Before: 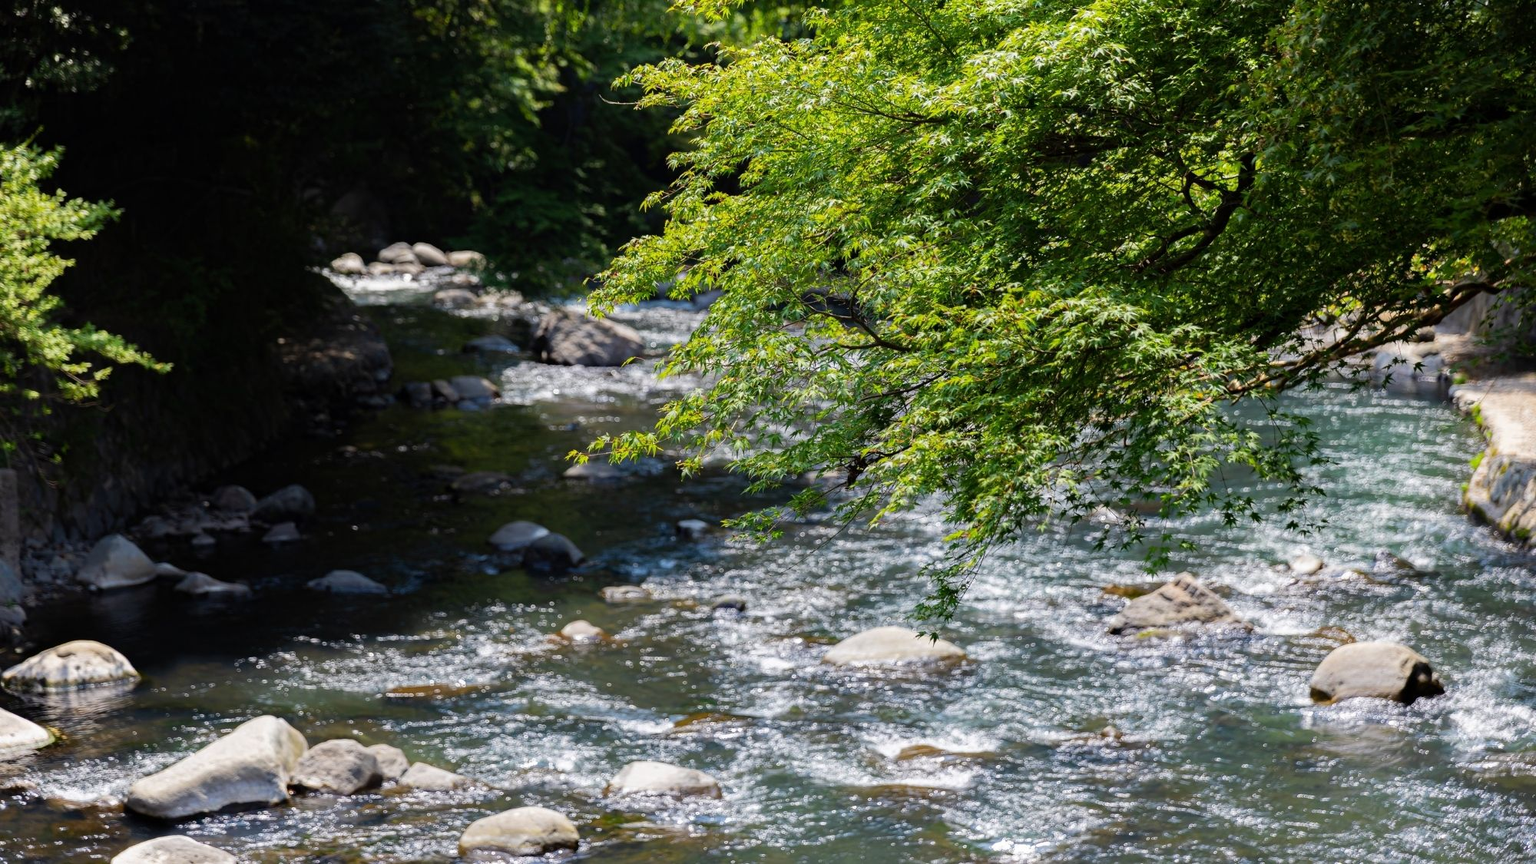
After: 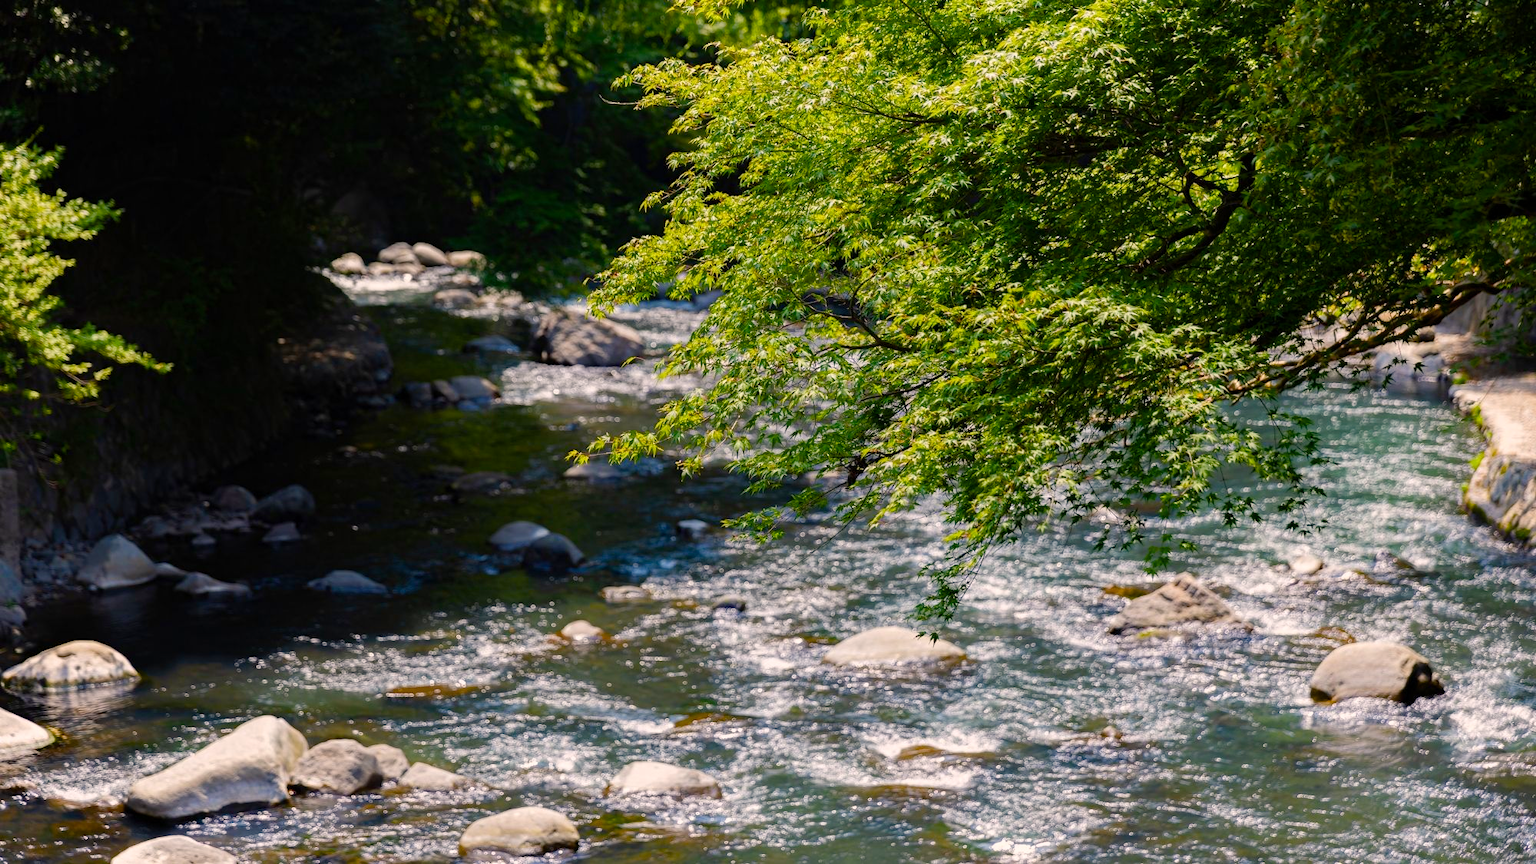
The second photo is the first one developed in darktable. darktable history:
color balance rgb: power › hue 62.35°, highlights gain › chroma 2.985%, highlights gain › hue 54.26°, perceptual saturation grading › global saturation 45.219%, perceptual saturation grading › highlights -50.08%, perceptual saturation grading › shadows 30.426%
